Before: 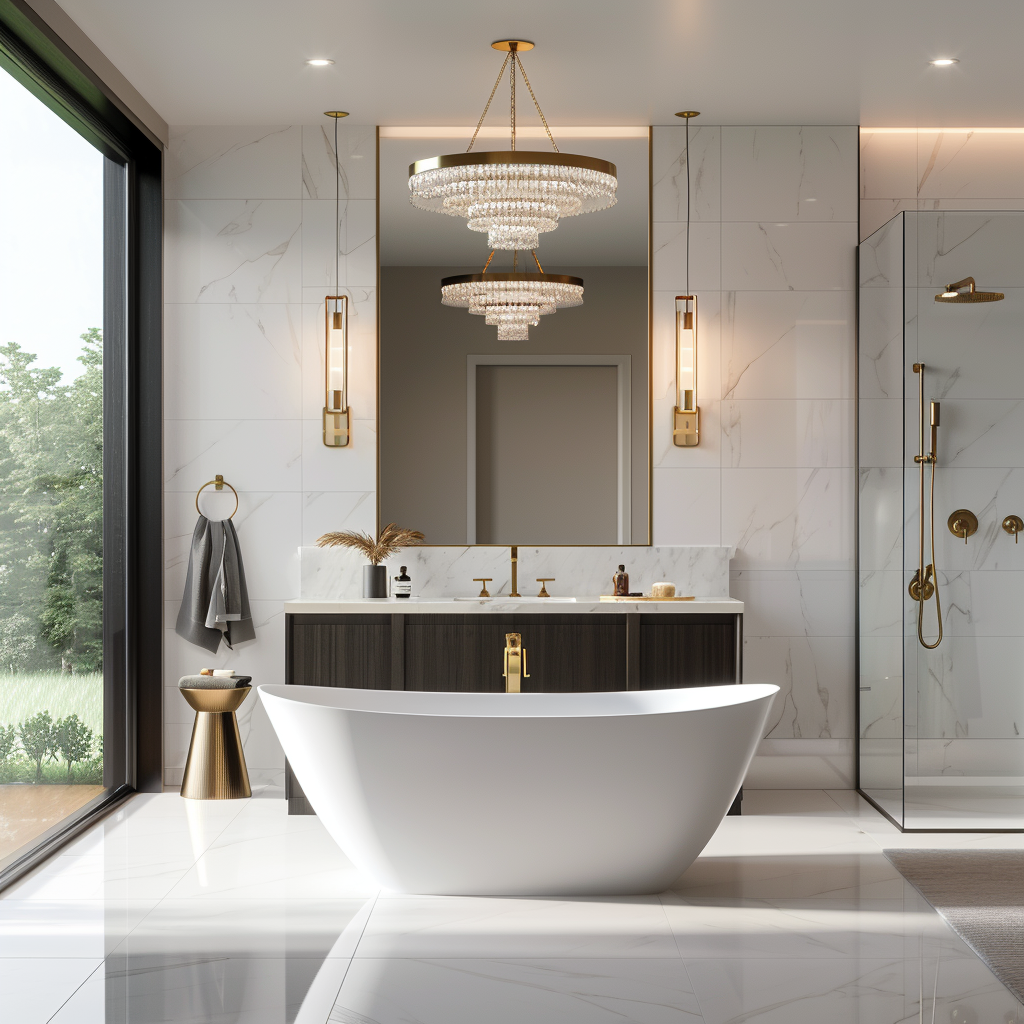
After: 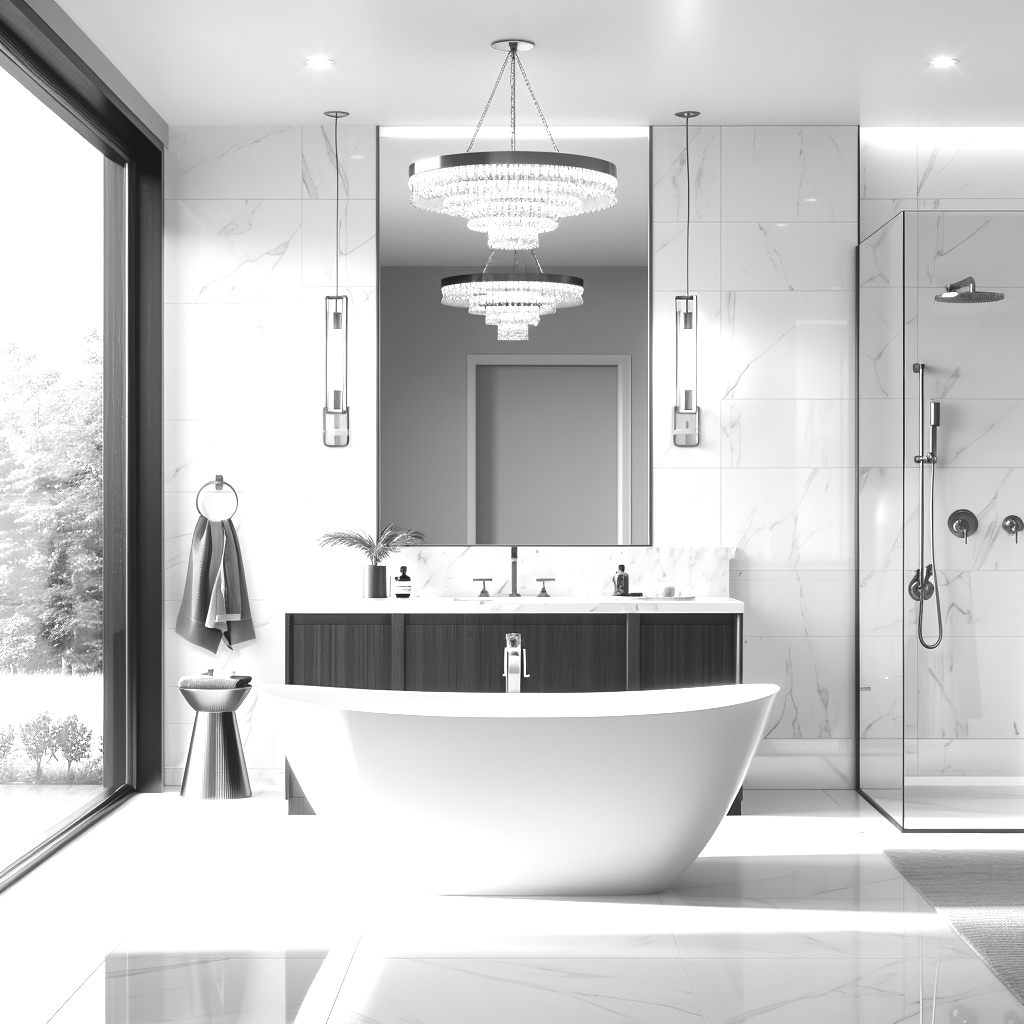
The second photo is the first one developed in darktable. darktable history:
exposure: black level correction -0.005, exposure 1 EV, compensate highlight preservation false
monochrome: on, module defaults
